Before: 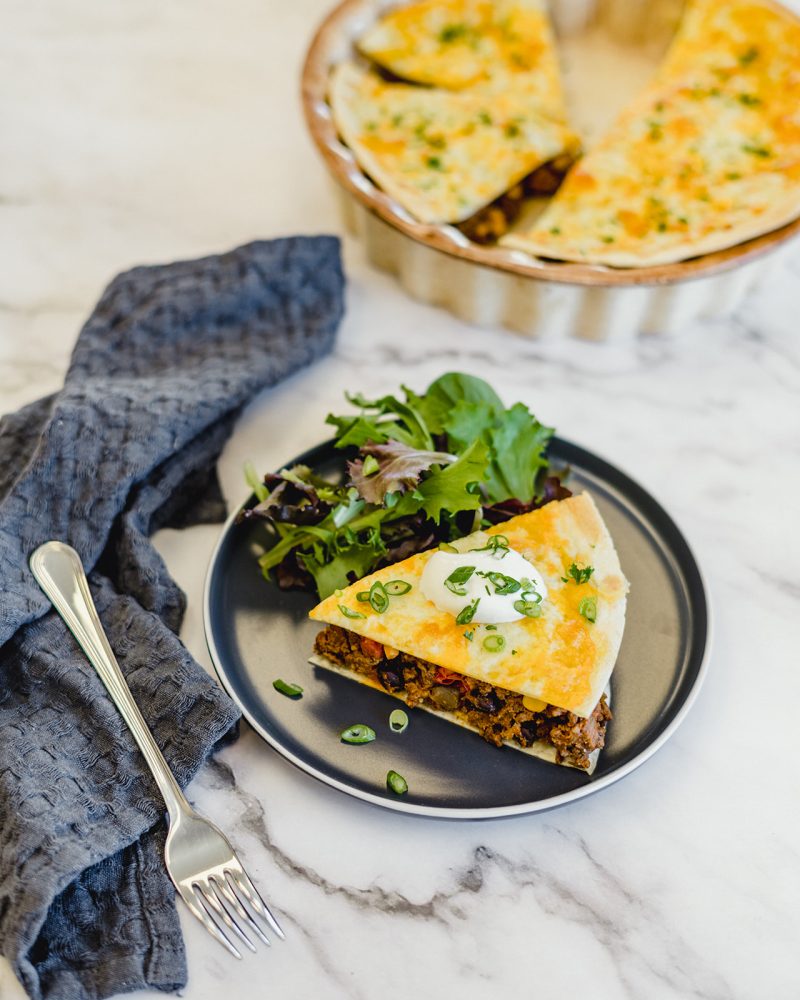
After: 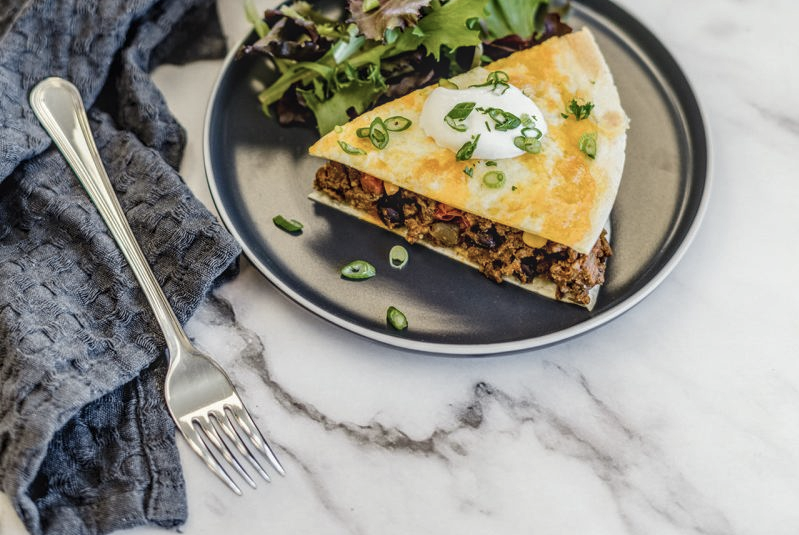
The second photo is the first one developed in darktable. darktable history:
contrast brightness saturation: contrast 0.059, brightness -0.01, saturation -0.237
local contrast: highlights 2%, shadows 5%, detail 133%
crop and rotate: top 46.472%, right 0.094%
